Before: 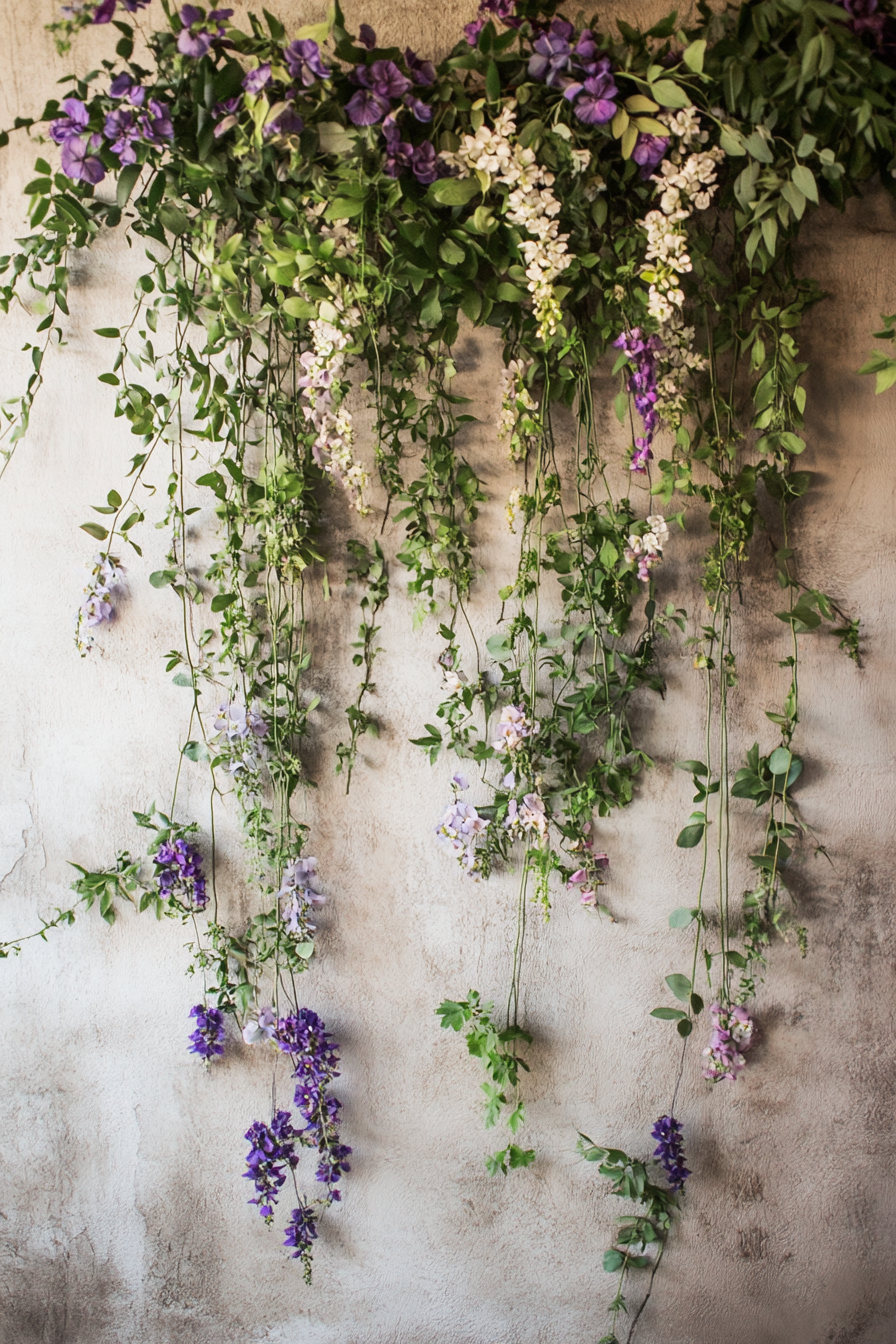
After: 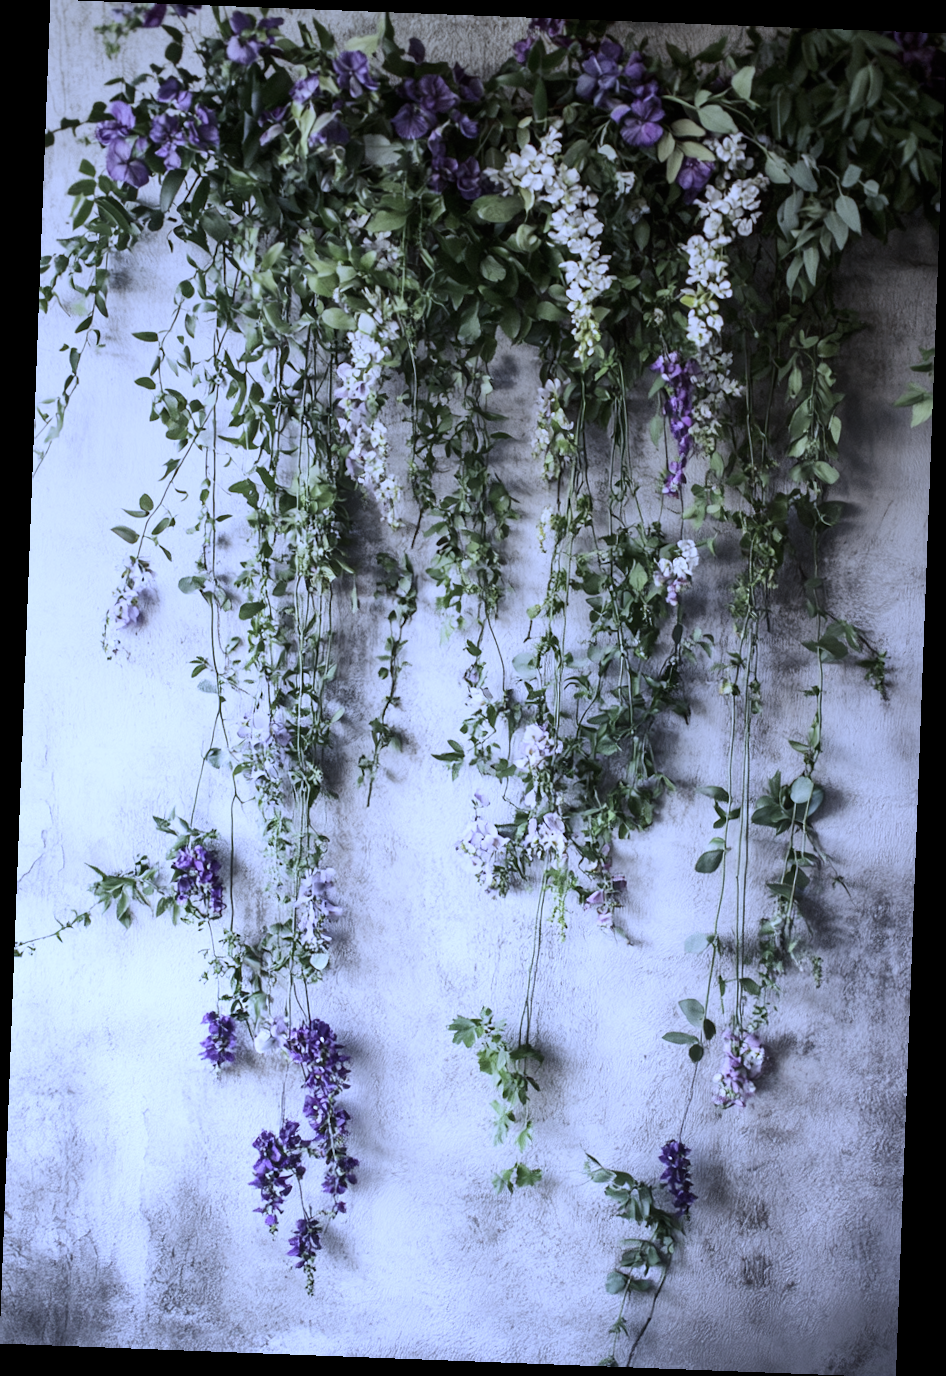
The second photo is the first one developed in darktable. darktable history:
white balance: red 0.766, blue 1.537
exposure: exposure 0.2 EV, compensate highlight preservation false
contrast brightness saturation: contrast 0.15, brightness -0.01, saturation 0.1
color correction: saturation 0.5
graduated density: on, module defaults
rotate and perspective: rotation 2.17°, automatic cropping off
